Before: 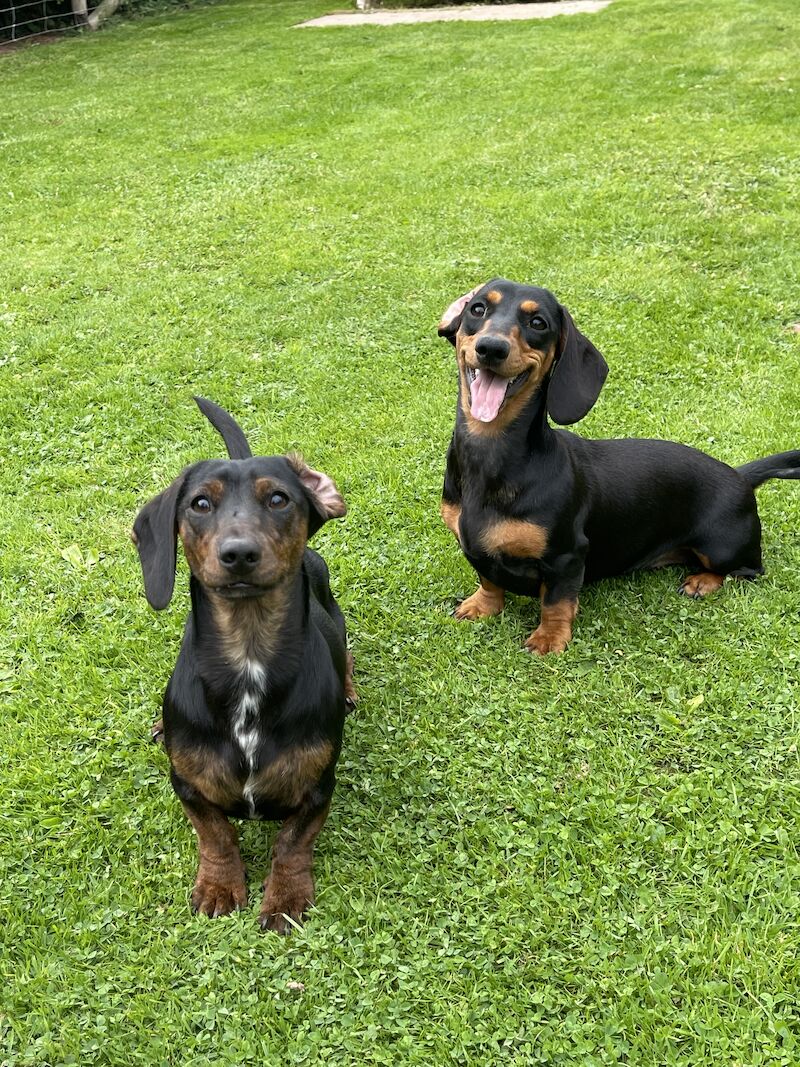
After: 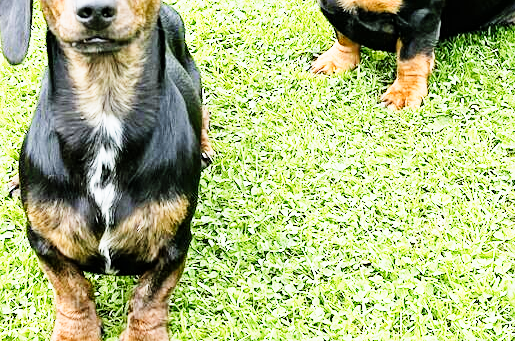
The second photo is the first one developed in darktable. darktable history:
crop: left 18.091%, top 51.13%, right 17.525%, bottom 16.85%
filmic rgb: black relative exposure -7.65 EV, white relative exposure 4.56 EV, hardness 3.61
tone equalizer: -8 EV 0.25 EV, -7 EV 0.417 EV, -6 EV 0.417 EV, -5 EV 0.25 EV, -3 EV -0.25 EV, -2 EV -0.417 EV, -1 EV -0.417 EV, +0 EV -0.25 EV, edges refinement/feathering 500, mask exposure compensation -1.57 EV, preserve details guided filter
shadows and highlights: shadows 0, highlights 40
sharpen: radius 2.529, amount 0.323
exposure: black level correction 0, exposure 1.1 EV, compensate highlight preservation false
tone curve: curves: ch0 [(0, 0) (0.003, 0.003) (0.011, 0.012) (0.025, 0.027) (0.044, 0.048) (0.069, 0.074) (0.1, 0.117) (0.136, 0.177) (0.177, 0.246) (0.224, 0.324) (0.277, 0.422) (0.335, 0.531) (0.399, 0.633) (0.468, 0.733) (0.543, 0.824) (0.623, 0.895) (0.709, 0.938) (0.801, 0.961) (0.898, 0.98) (1, 1)], preserve colors none
white balance: red 0.967, blue 1.049
